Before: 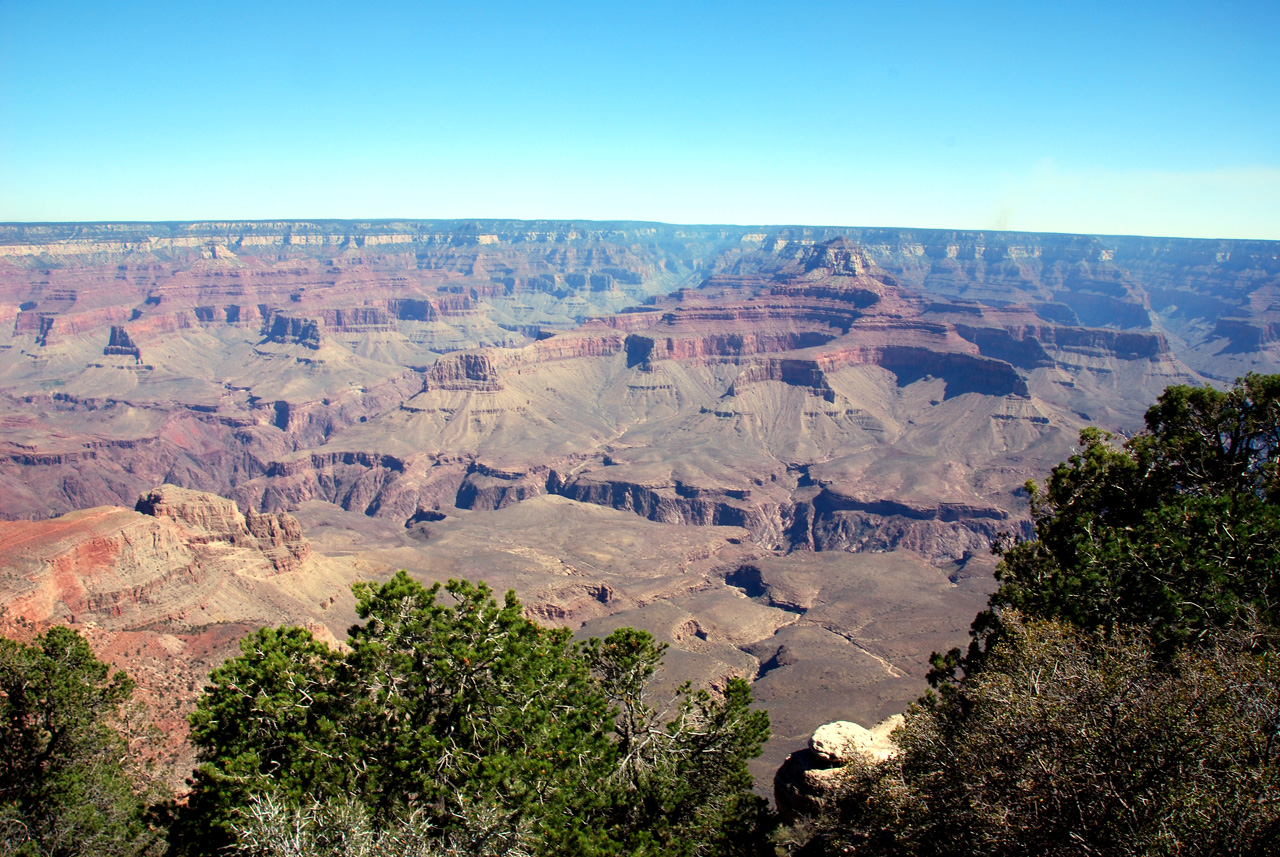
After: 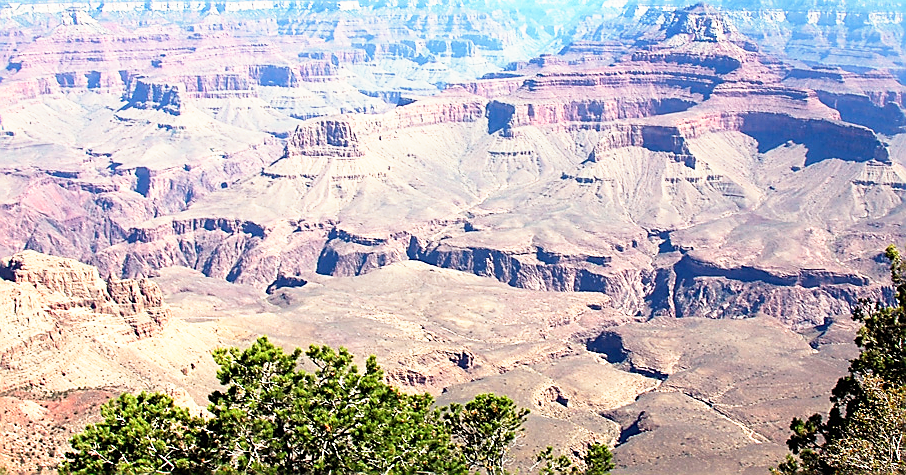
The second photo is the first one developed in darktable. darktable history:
base curve: curves: ch0 [(0, 0) (0.495, 0.917) (1, 1)], preserve colors none
sharpen: radius 1.371, amount 1.236, threshold 0.723
crop: left 10.912%, top 27.337%, right 18.305%, bottom 17.228%
